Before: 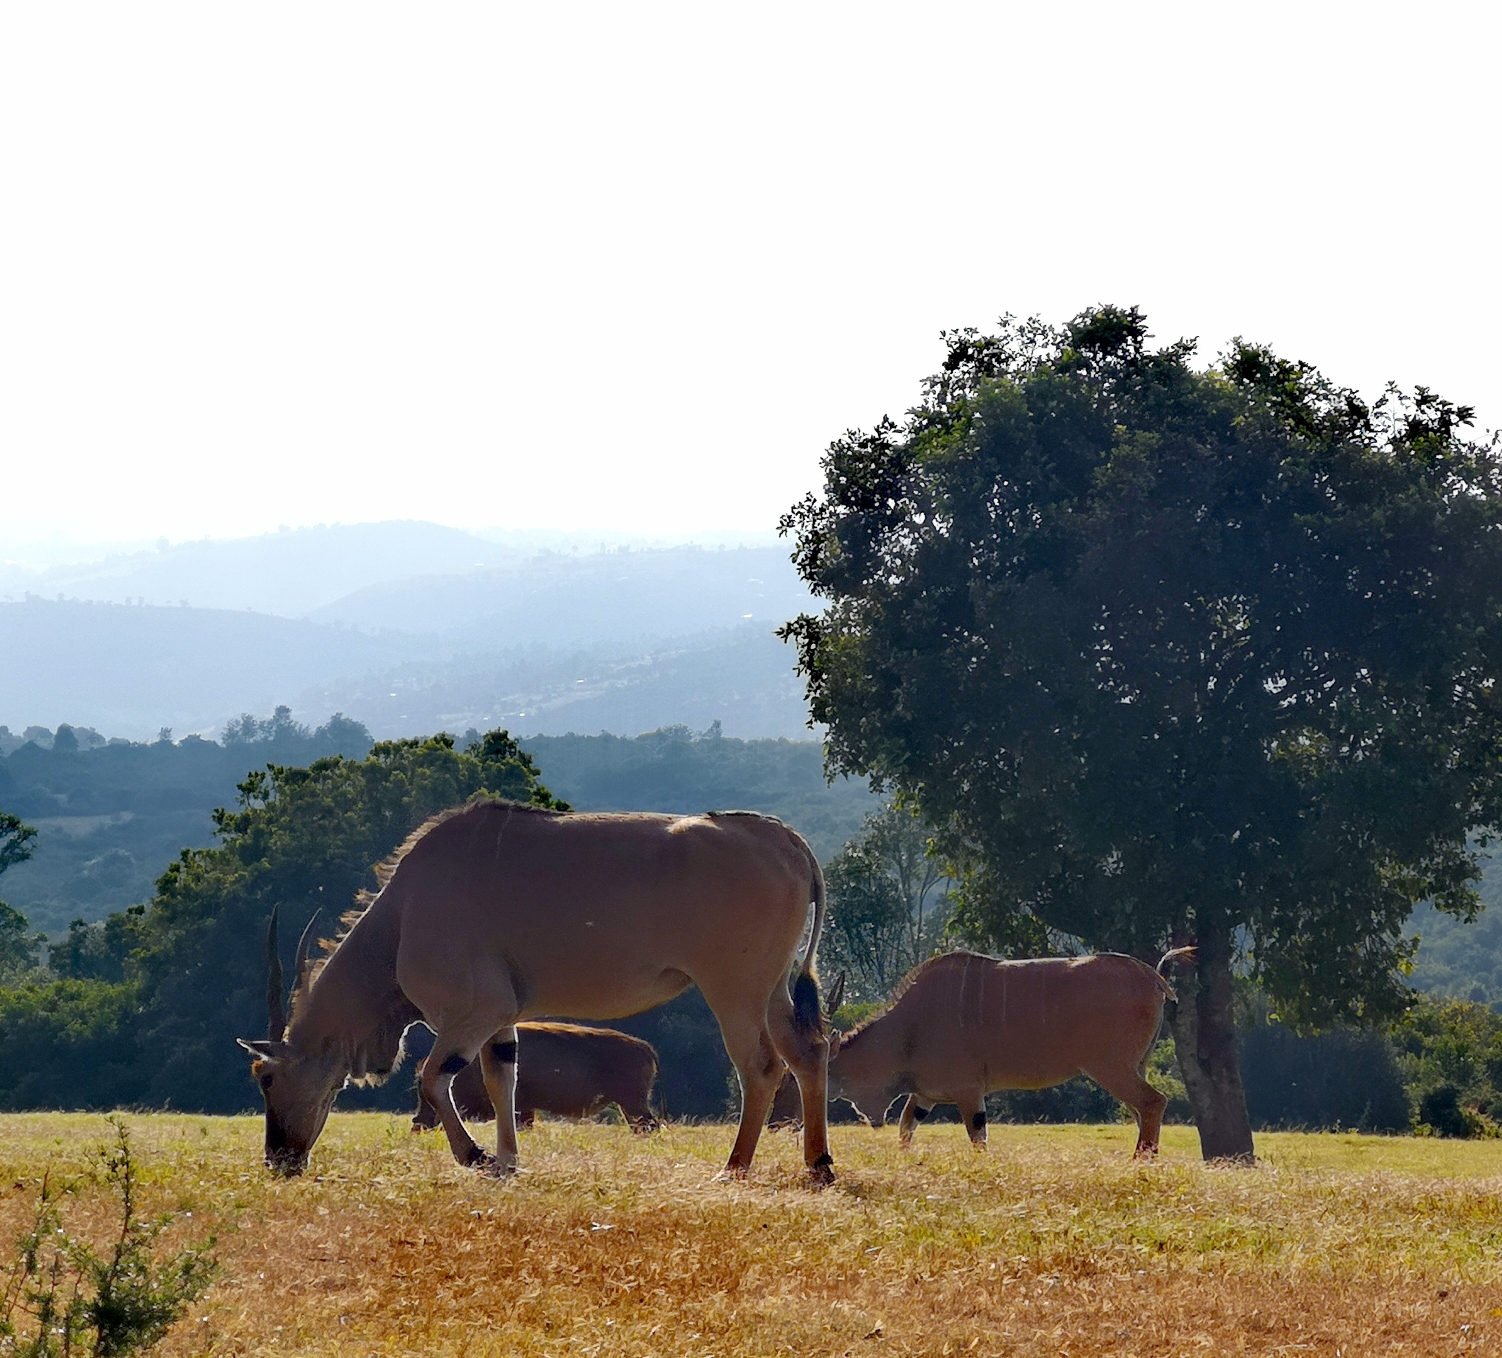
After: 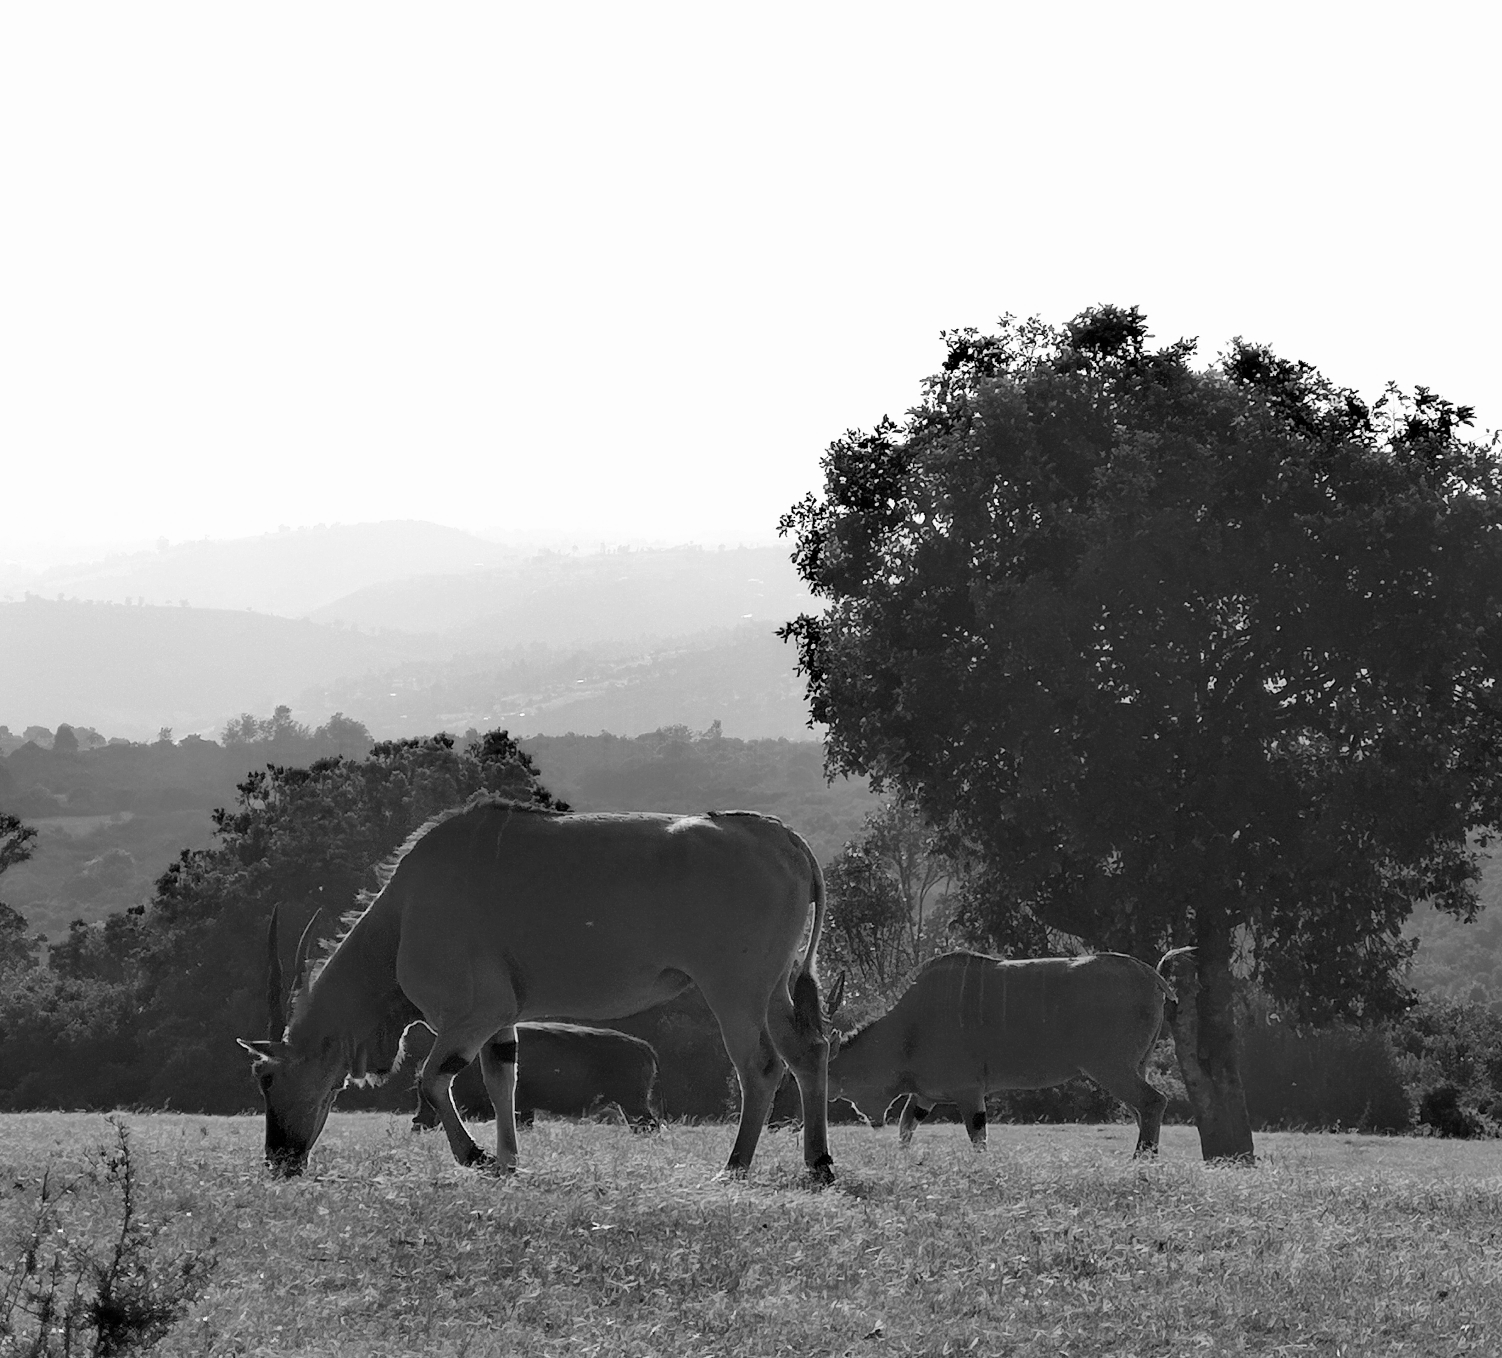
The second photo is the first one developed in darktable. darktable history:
color calibration: output gray [0.22, 0.42, 0.37, 0], illuminant as shot in camera, x 0.358, y 0.373, temperature 4628.91 K
